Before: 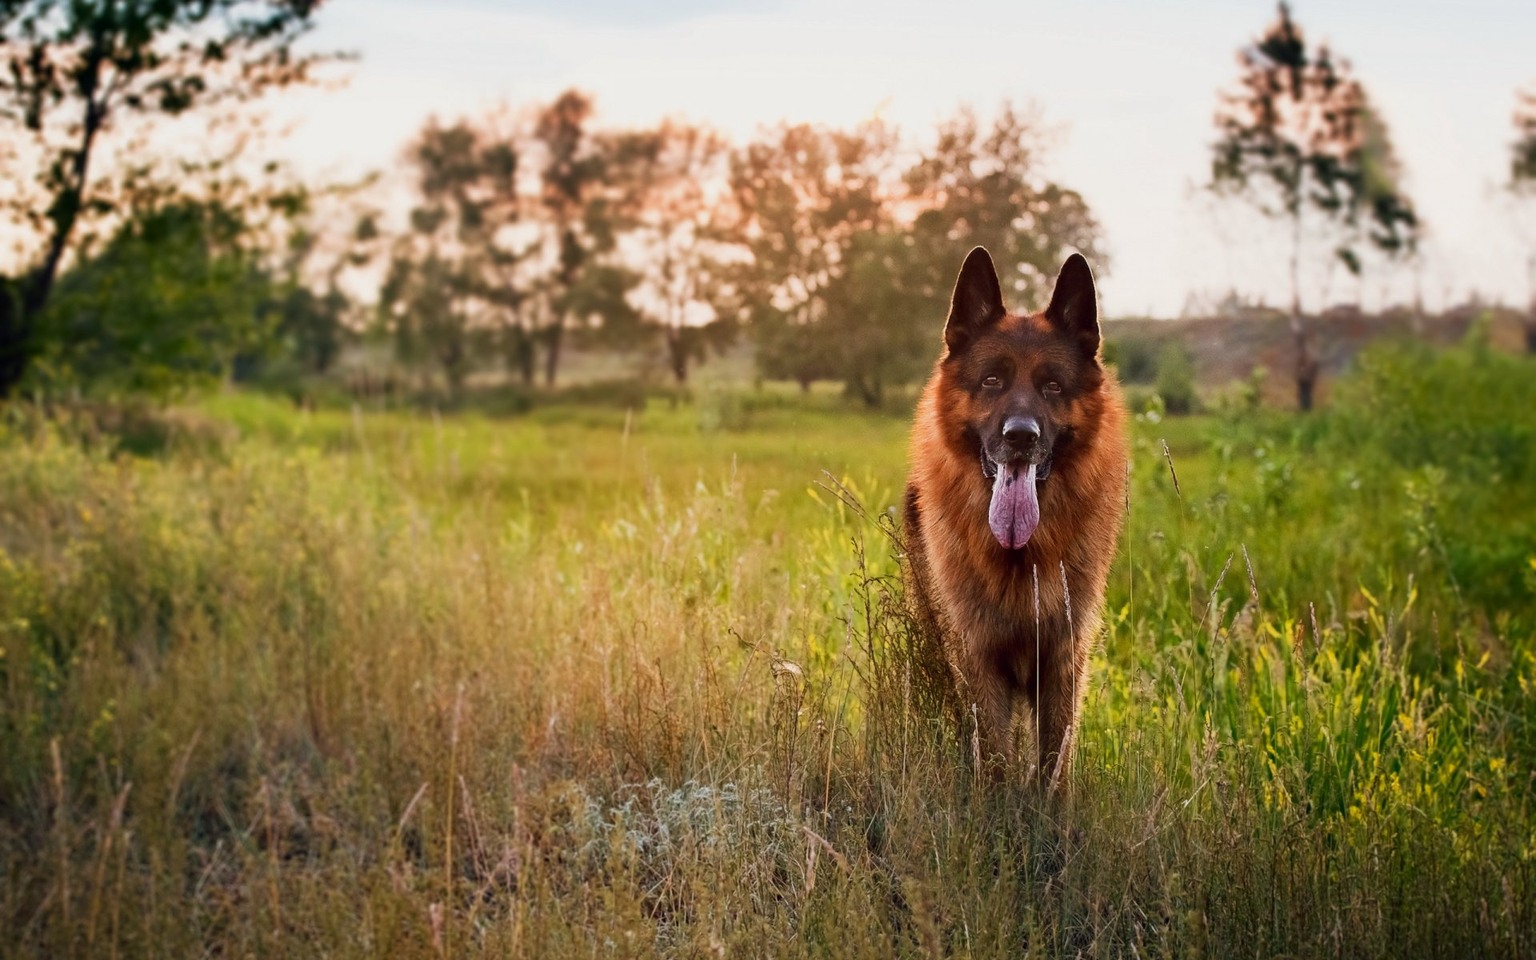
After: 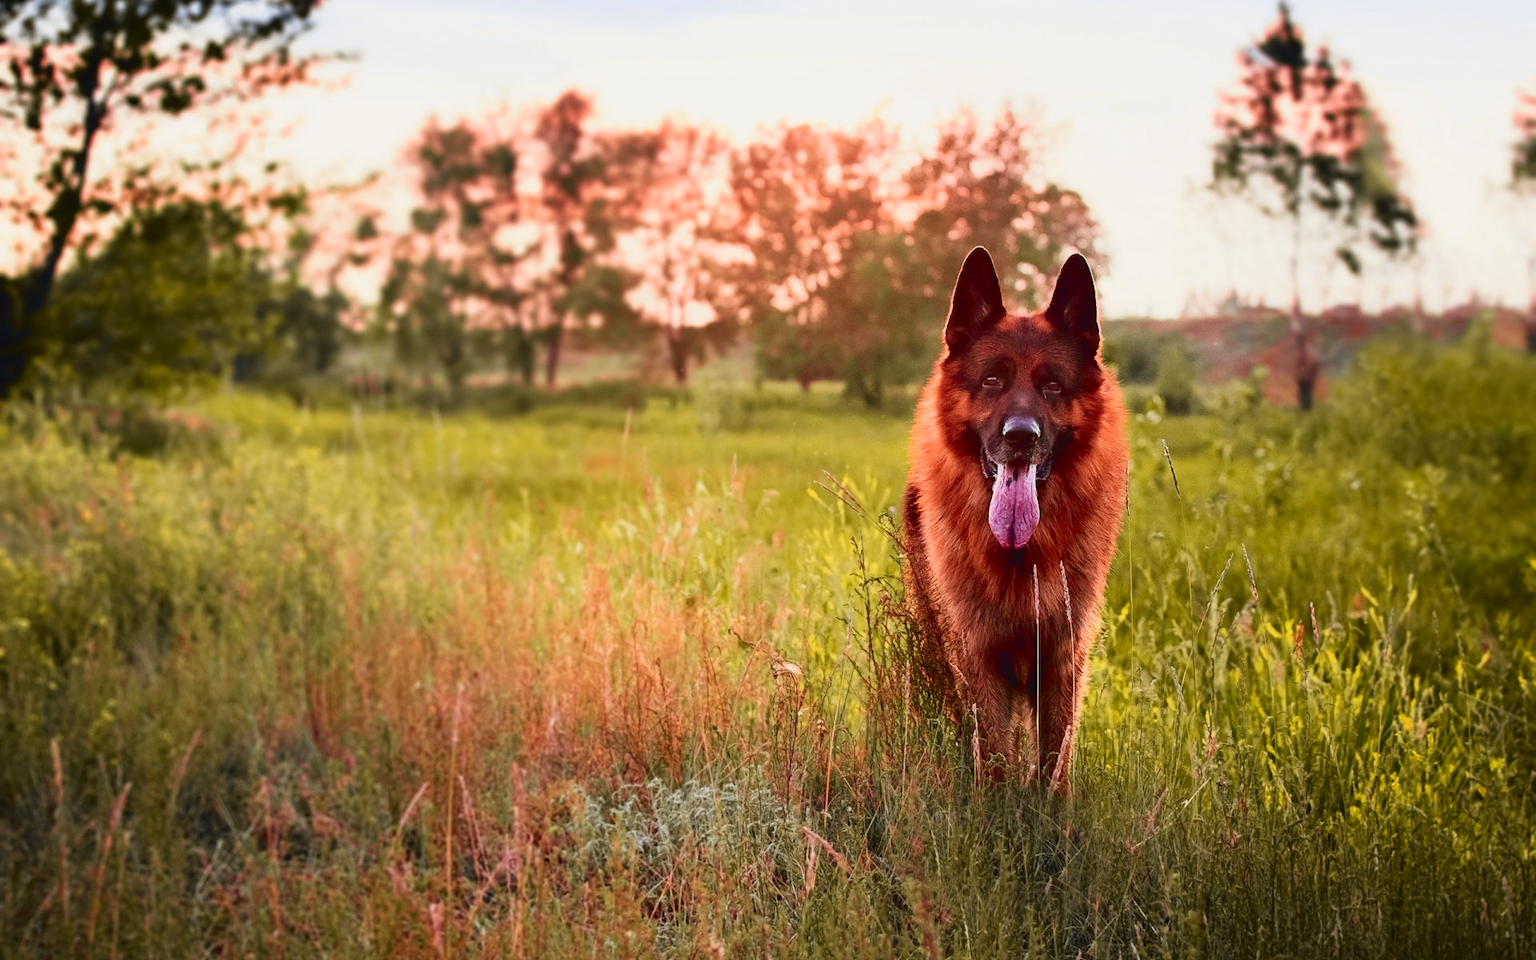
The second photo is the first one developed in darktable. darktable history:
tone curve: curves: ch0 [(0, 0.036) (0.119, 0.115) (0.466, 0.498) (0.715, 0.767) (0.817, 0.865) (1, 0.998)]; ch1 [(0, 0) (0.377, 0.424) (0.442, 0.491) (0.487, 0.498) (0.514, 0.512) (0.536, 0.577) (0.66, 0.724) (1, 1)]; ch2 [(0, 0) (0.38, 0.405) (0.463, 0.443) (0.492, 0.486) (0.526, 0.541) (0.578, 0.598) (1, 1)], color space Lab, independent channels, preserve colors none
